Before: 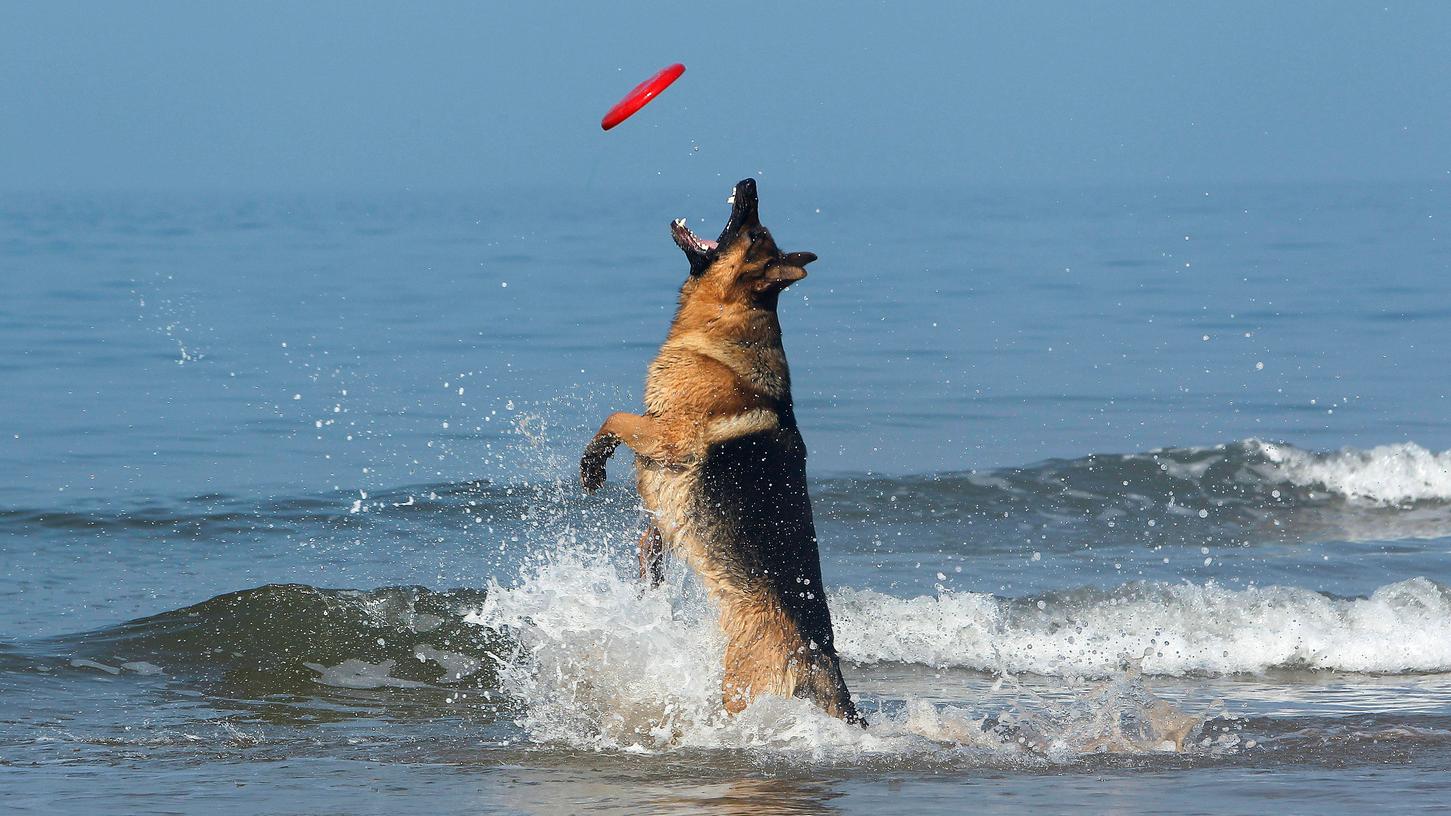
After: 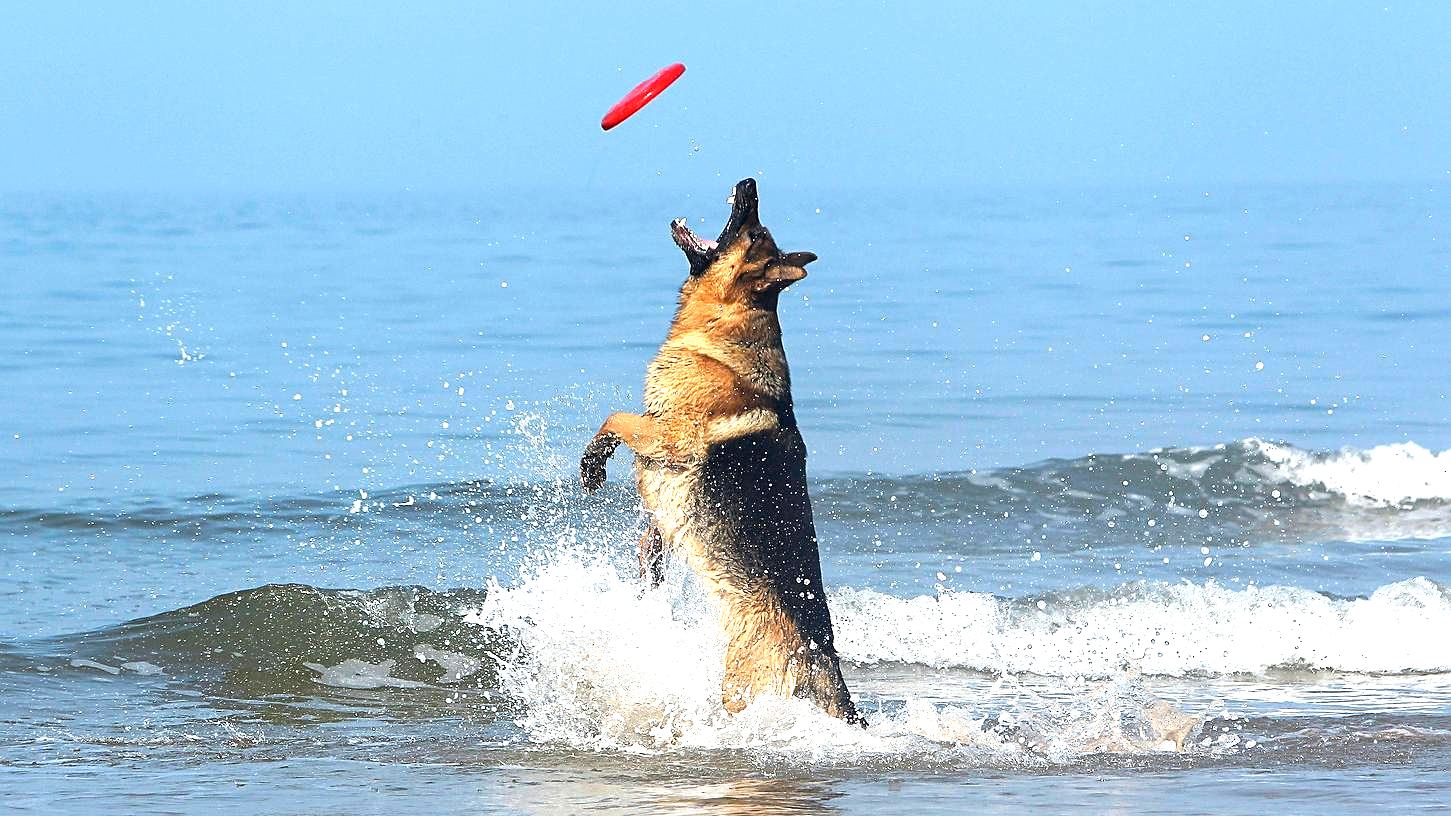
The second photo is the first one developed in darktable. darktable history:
exposure: black level correction 0, exposure 1.099 EV, compensate exposure bias true, compensate highlight preservation false
sharpen: on, module defaults
